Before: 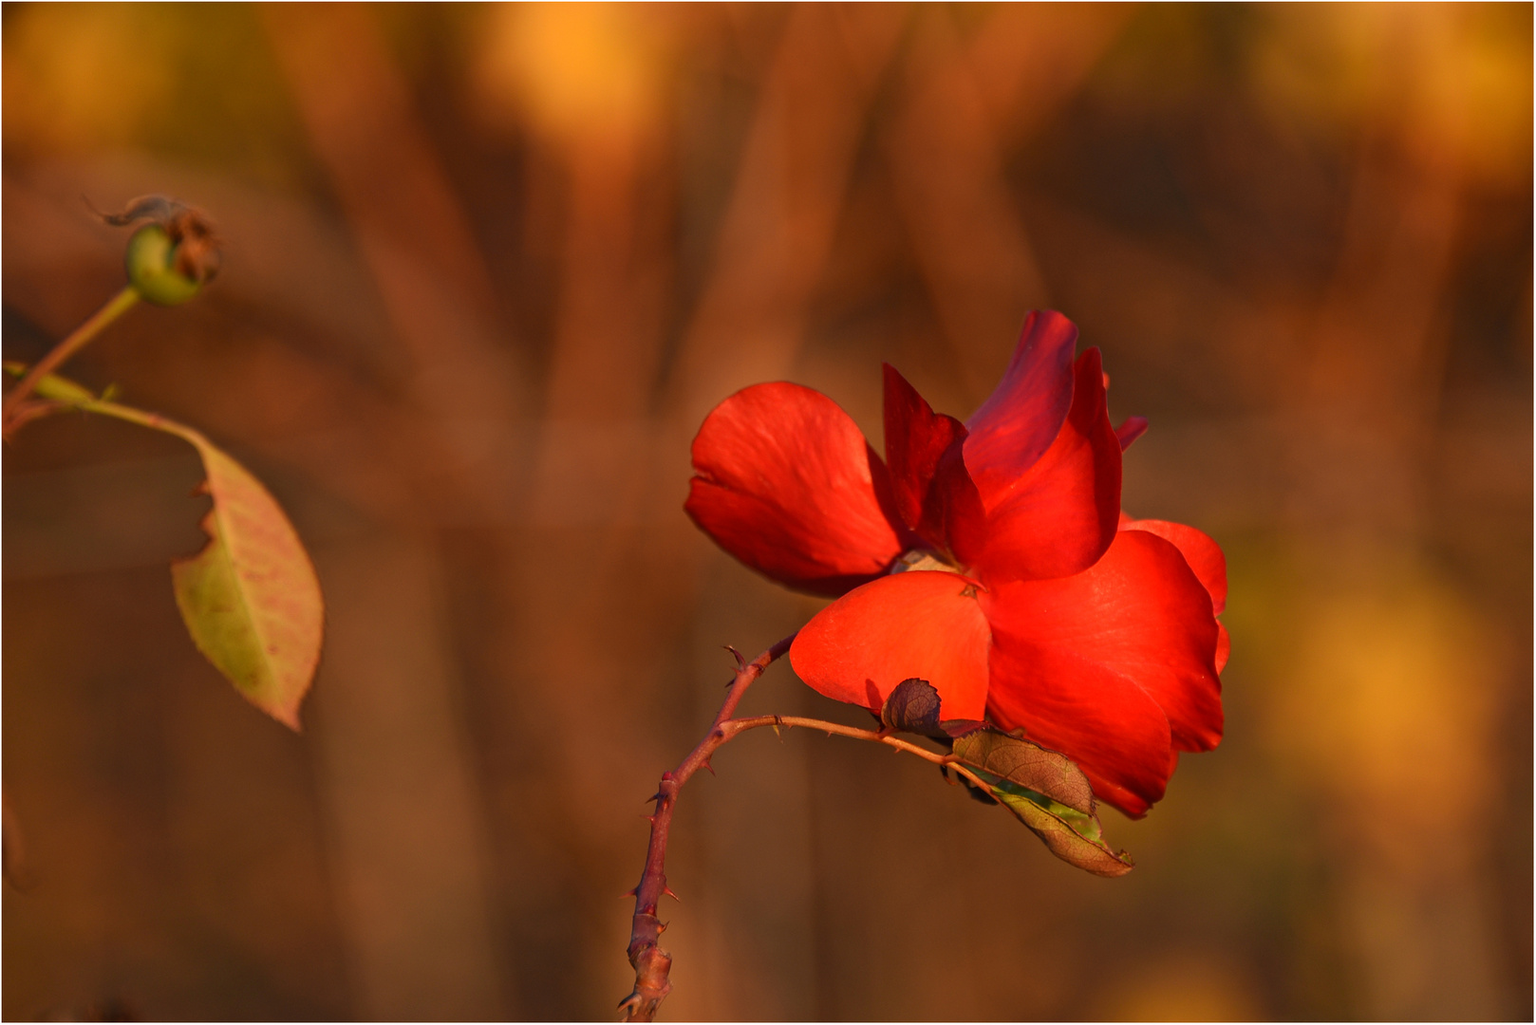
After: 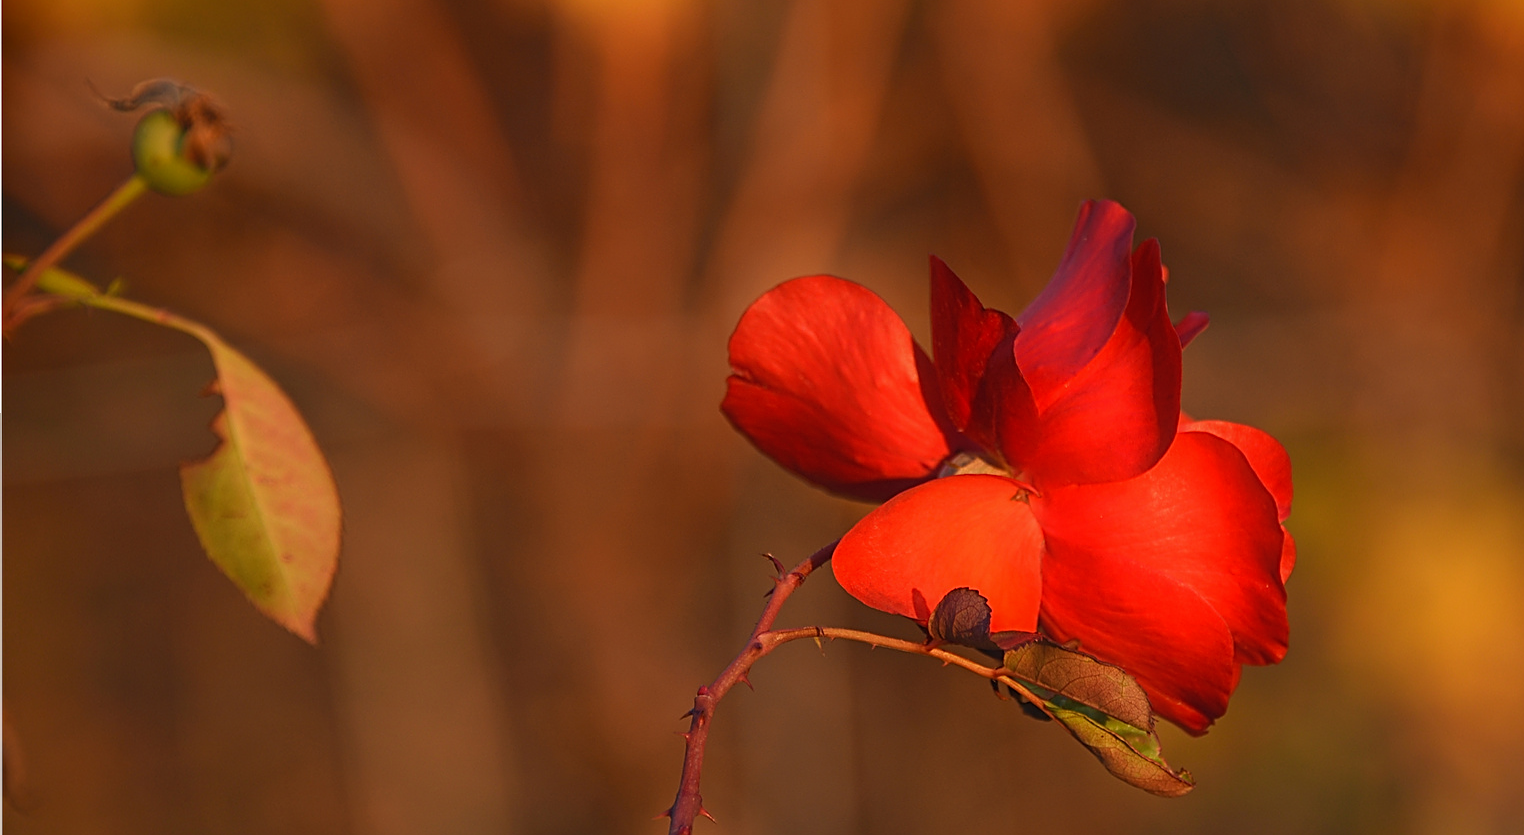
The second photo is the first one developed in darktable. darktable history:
crop and rotate: angle 0.036°, top 11.79%, right 5.689%, bottom 10.751%
shadows and highlights: shadows 20.98, highlights -81.55, soften with gaussian
contrast equalizer: y [[0.5, 0.488, 0.462, 0.461, 0.491, 0.5], [0.5 ×6], [0.5 ×6], [0 ×6], [0 ×6]]
sharpen: on, module defaults
